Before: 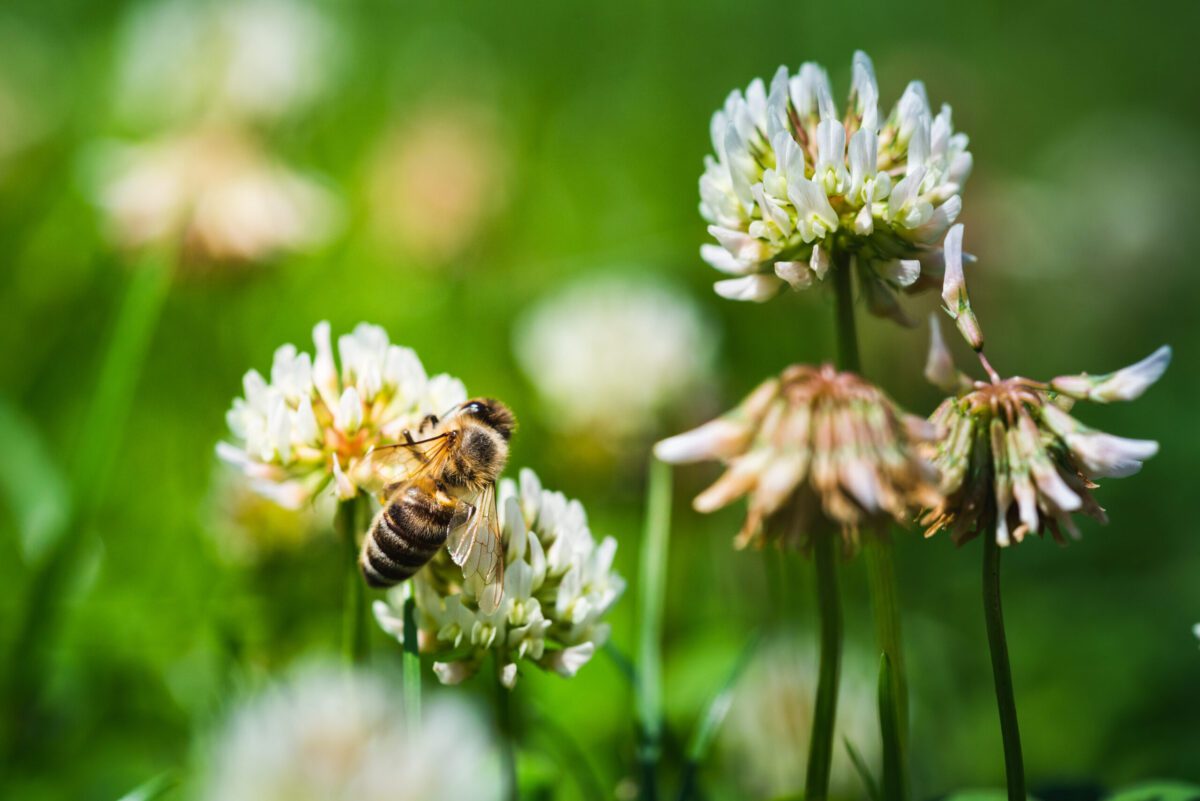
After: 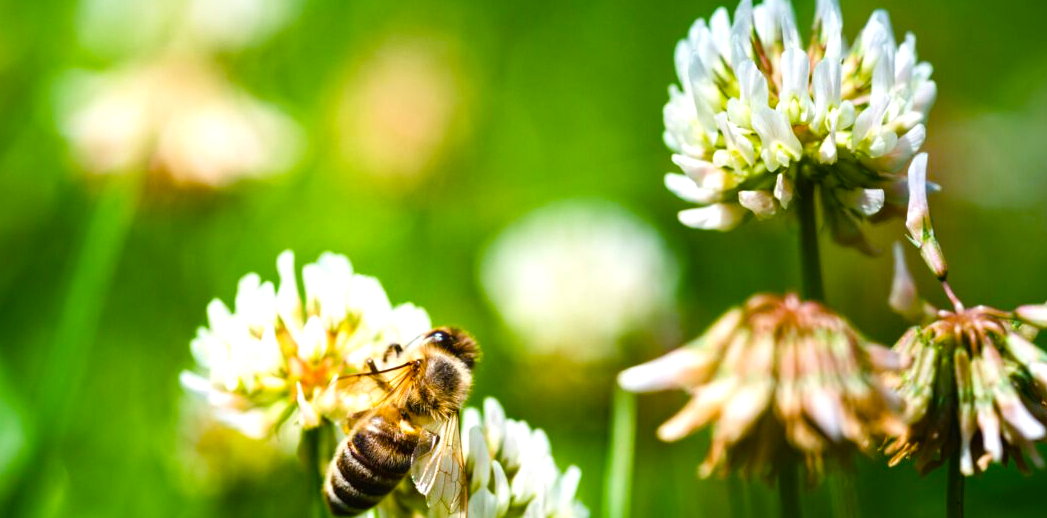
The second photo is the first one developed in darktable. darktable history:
color balance rgb: linear chroma grading › global chroma 0.789%, perceptual saturation grading › global saturation 27.232%, perceptual saturation grading › highlights -28.915%, perceptual saturation grading › mid-tones 15.189%, perceptual saturation grading › shadows 34.048%, global vibrance 20%
crop: left 3.037%, top 8.966%, right 9.632%, bottom 26.288%
tone equalizer: -8 EV -0.389 EV, -7 EV -0.38 EV, -6 EV -0.314 EV, -5 EV -0.233 EV, -3 EV 0.231 EV, -2 EV 0.321 EV, -1 EV 0.397 EV, +0 EV 0.433 EV
